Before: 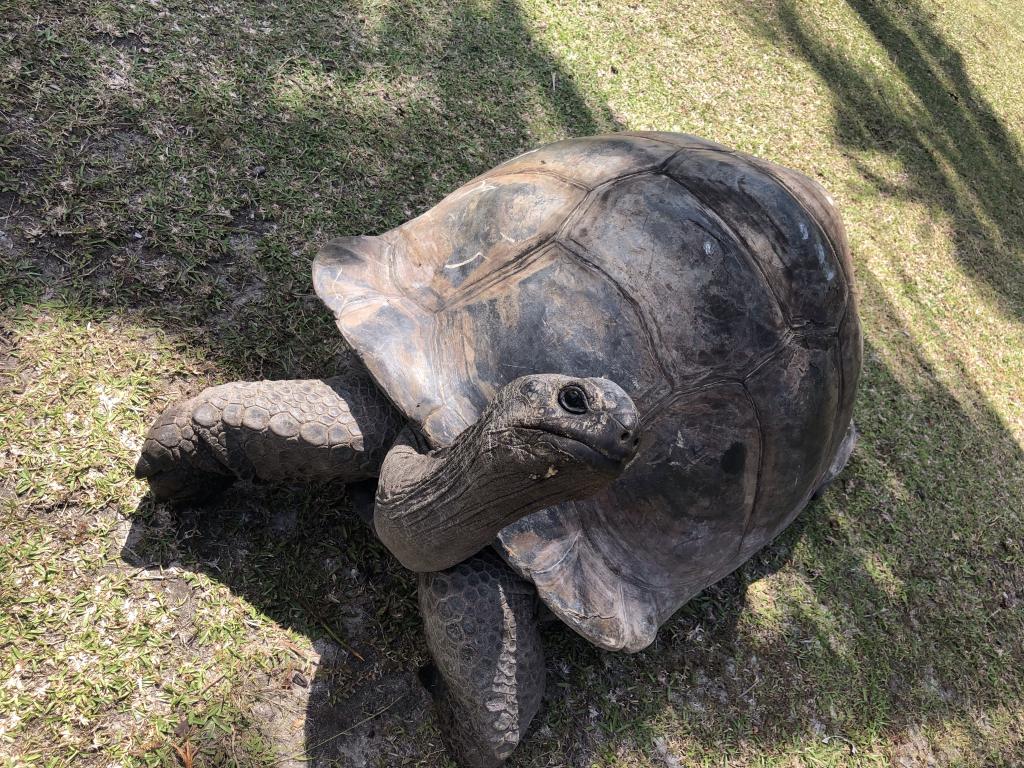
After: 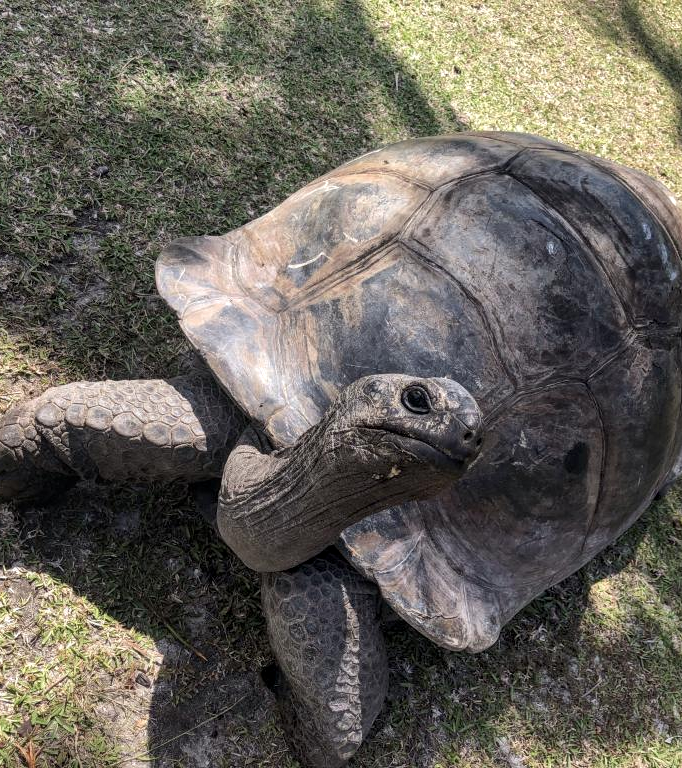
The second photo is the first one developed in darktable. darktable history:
local contrast: on, module defaults
crop: left 15.419%, right 17.914%
